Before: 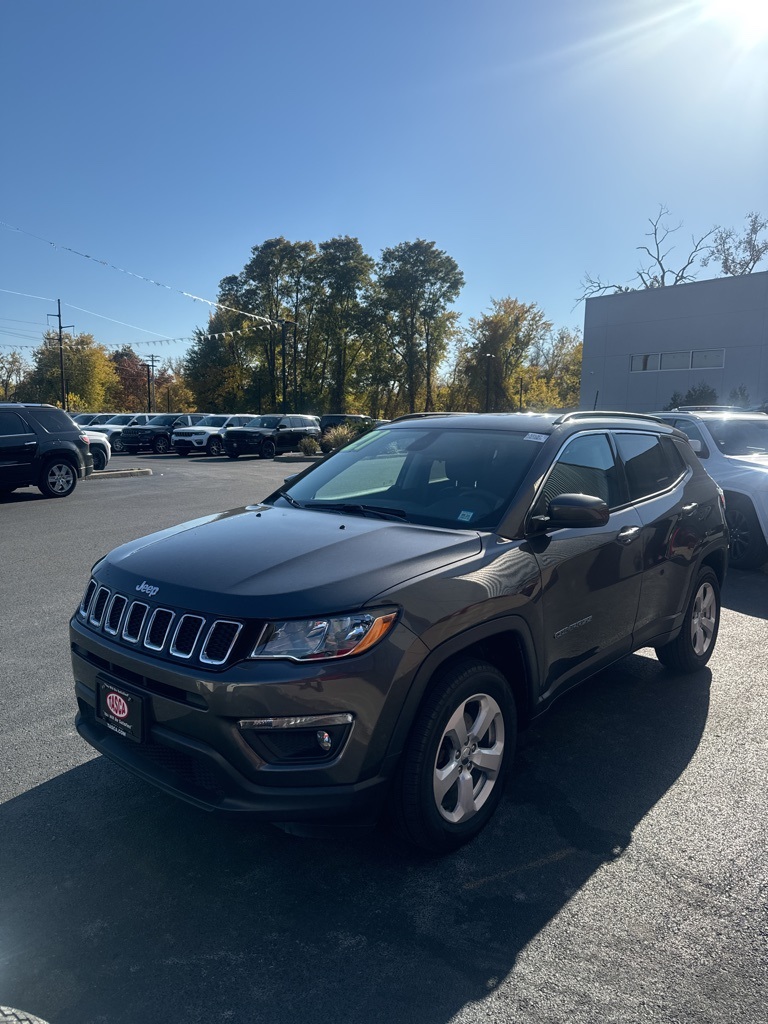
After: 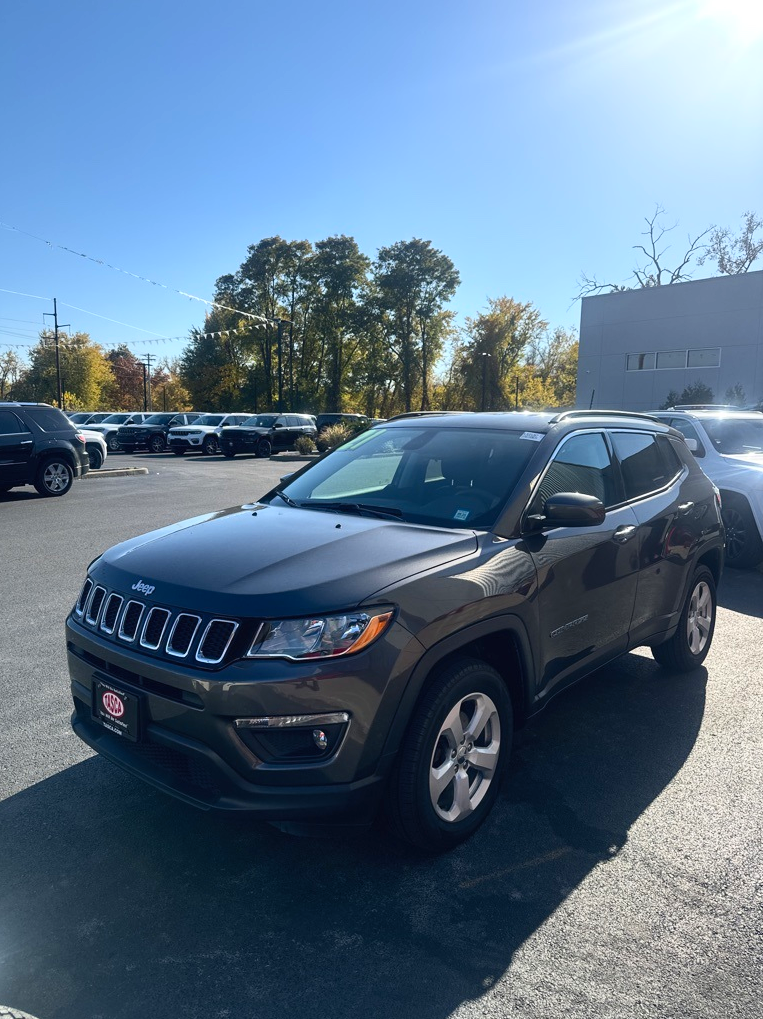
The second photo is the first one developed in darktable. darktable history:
contrast brightness saturation: contrast 0.2, brightness 0.16, saturation 0.22
crop and rotate: left 0.614%, top 0.179%, bottom 0.309%
